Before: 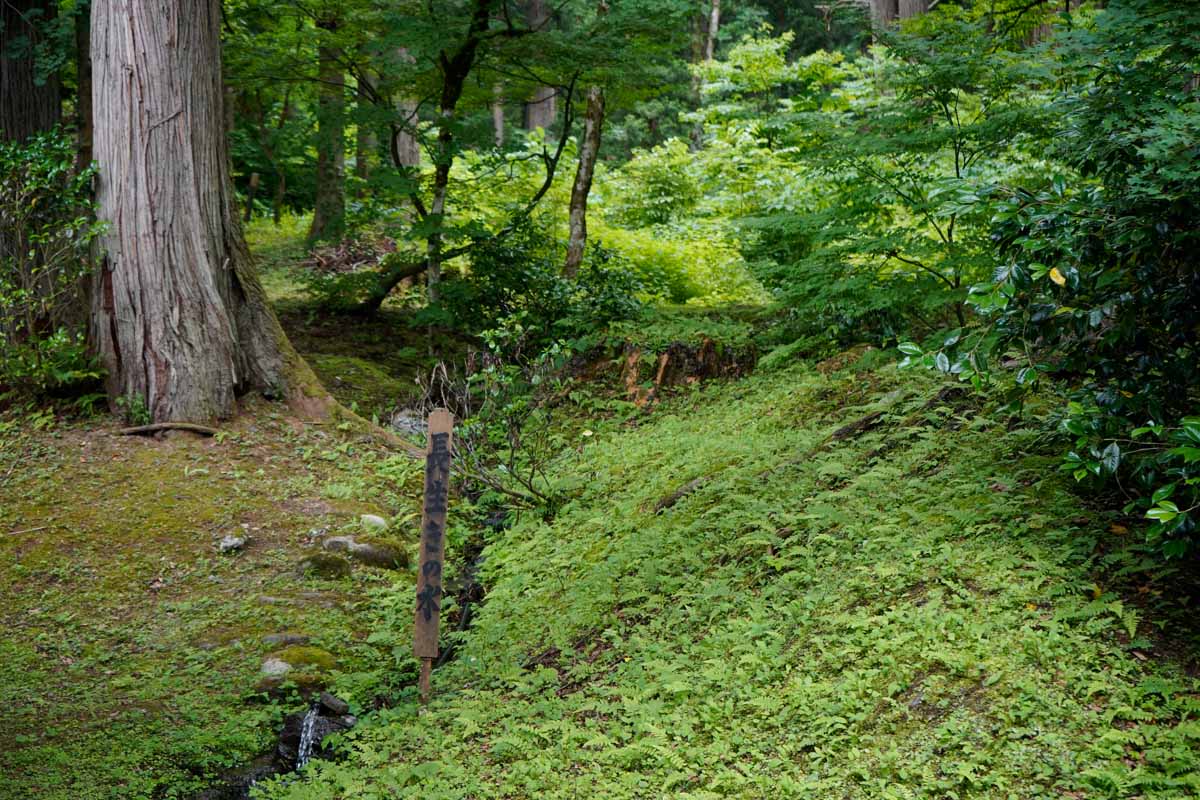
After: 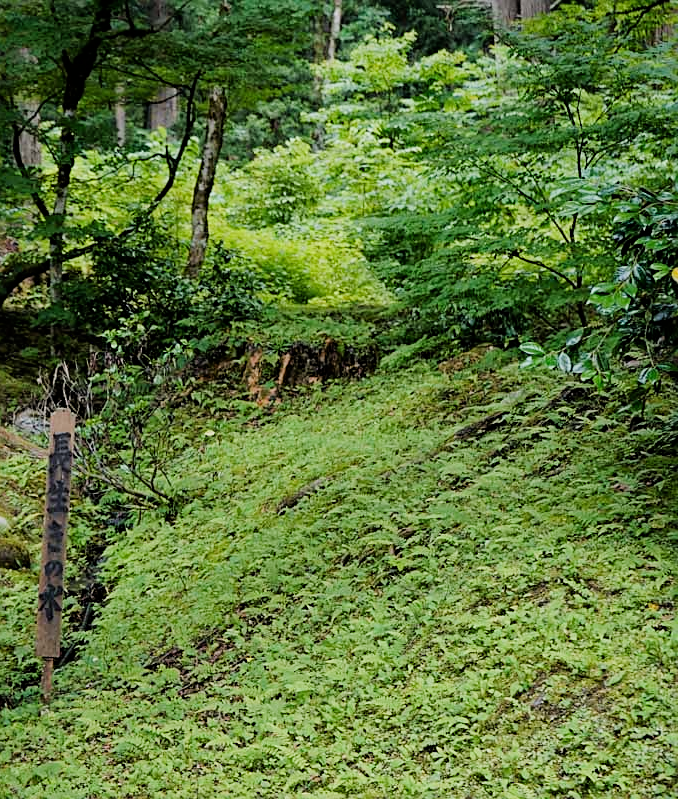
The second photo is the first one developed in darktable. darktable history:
crop: left 31.565%, top 0.023%, right 11.883%
tone equalizer: -8 EV -0.431 EV, -7 EV -0.401 EV, -6 EV -0.36 EV, -5 EV -0.251 EV, -3 EV 0.225 EV, -2 EV 0.335 EV, -1 EV 0.37 EV, +0 EV 0.401 EV
filmic rgb: black relative exposure -7.65 EV, white relative exposure 4.56 EV, hardness 3.61
sharpen: on, module defaults
